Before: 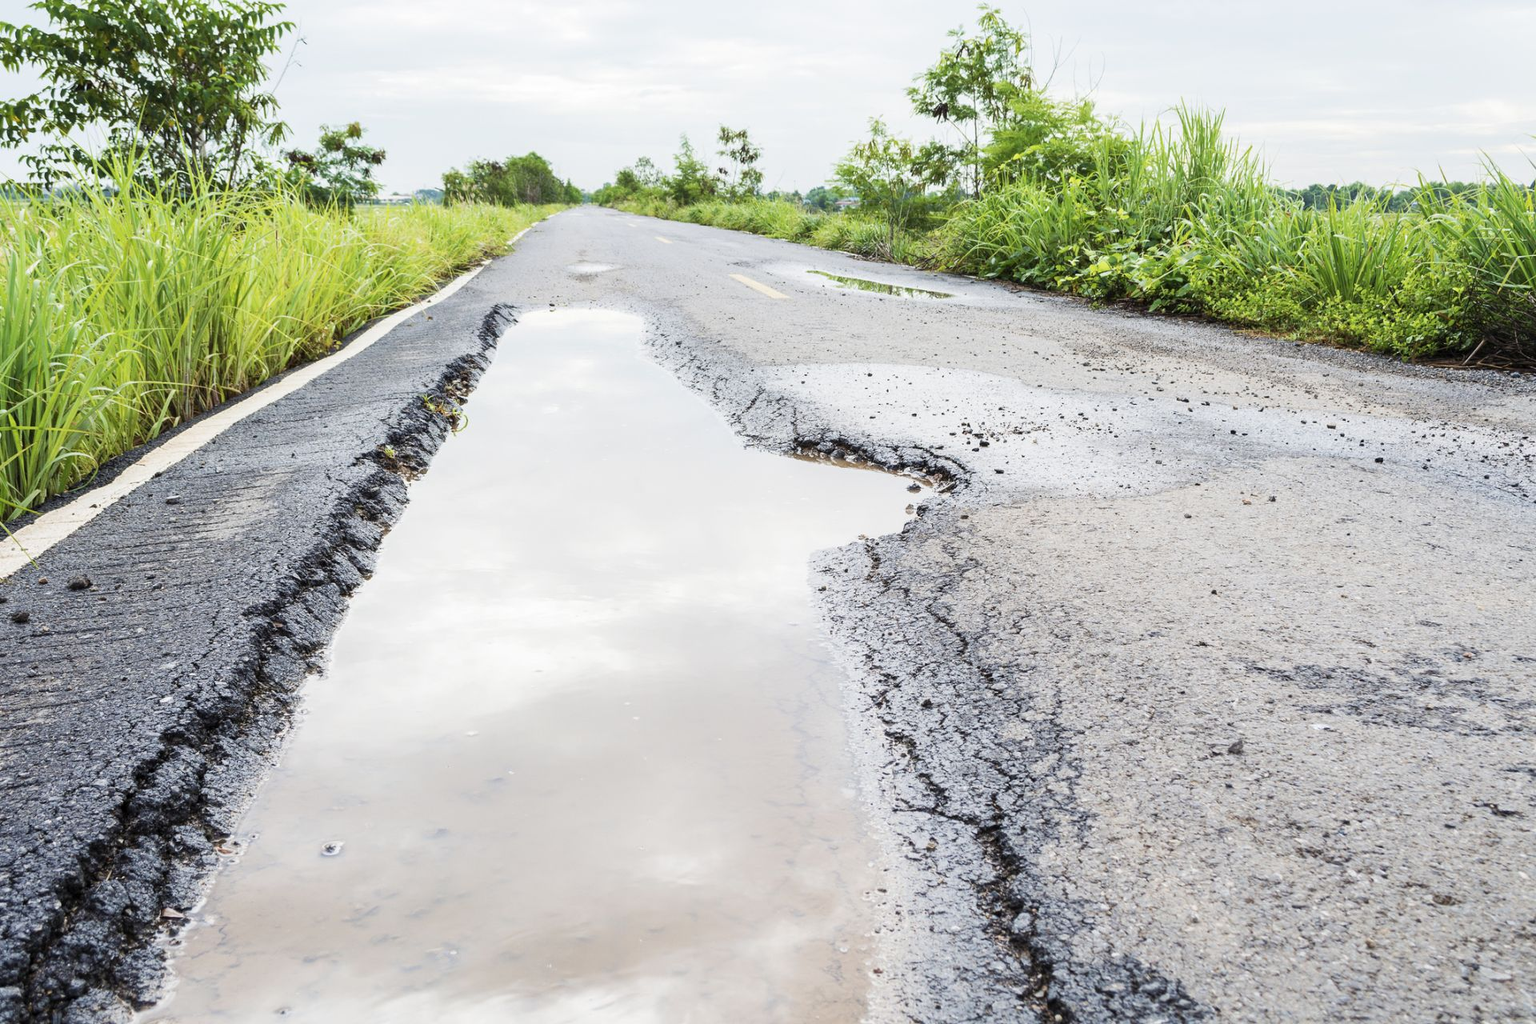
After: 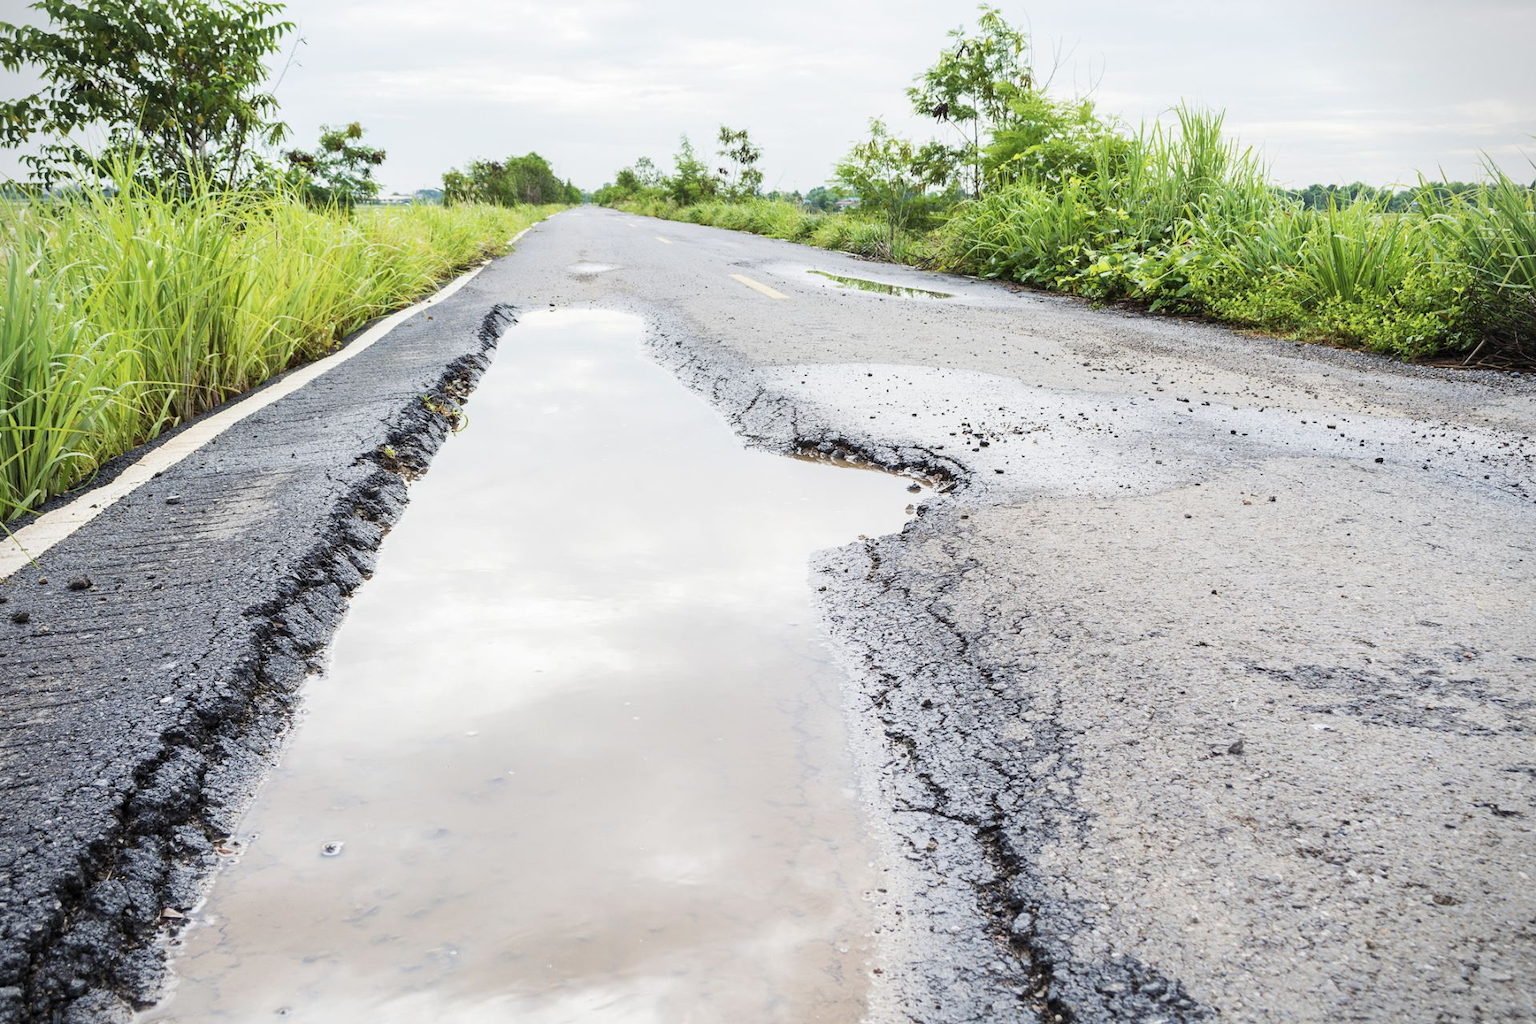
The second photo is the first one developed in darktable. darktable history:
vignetting: fall-off start 91.42%
